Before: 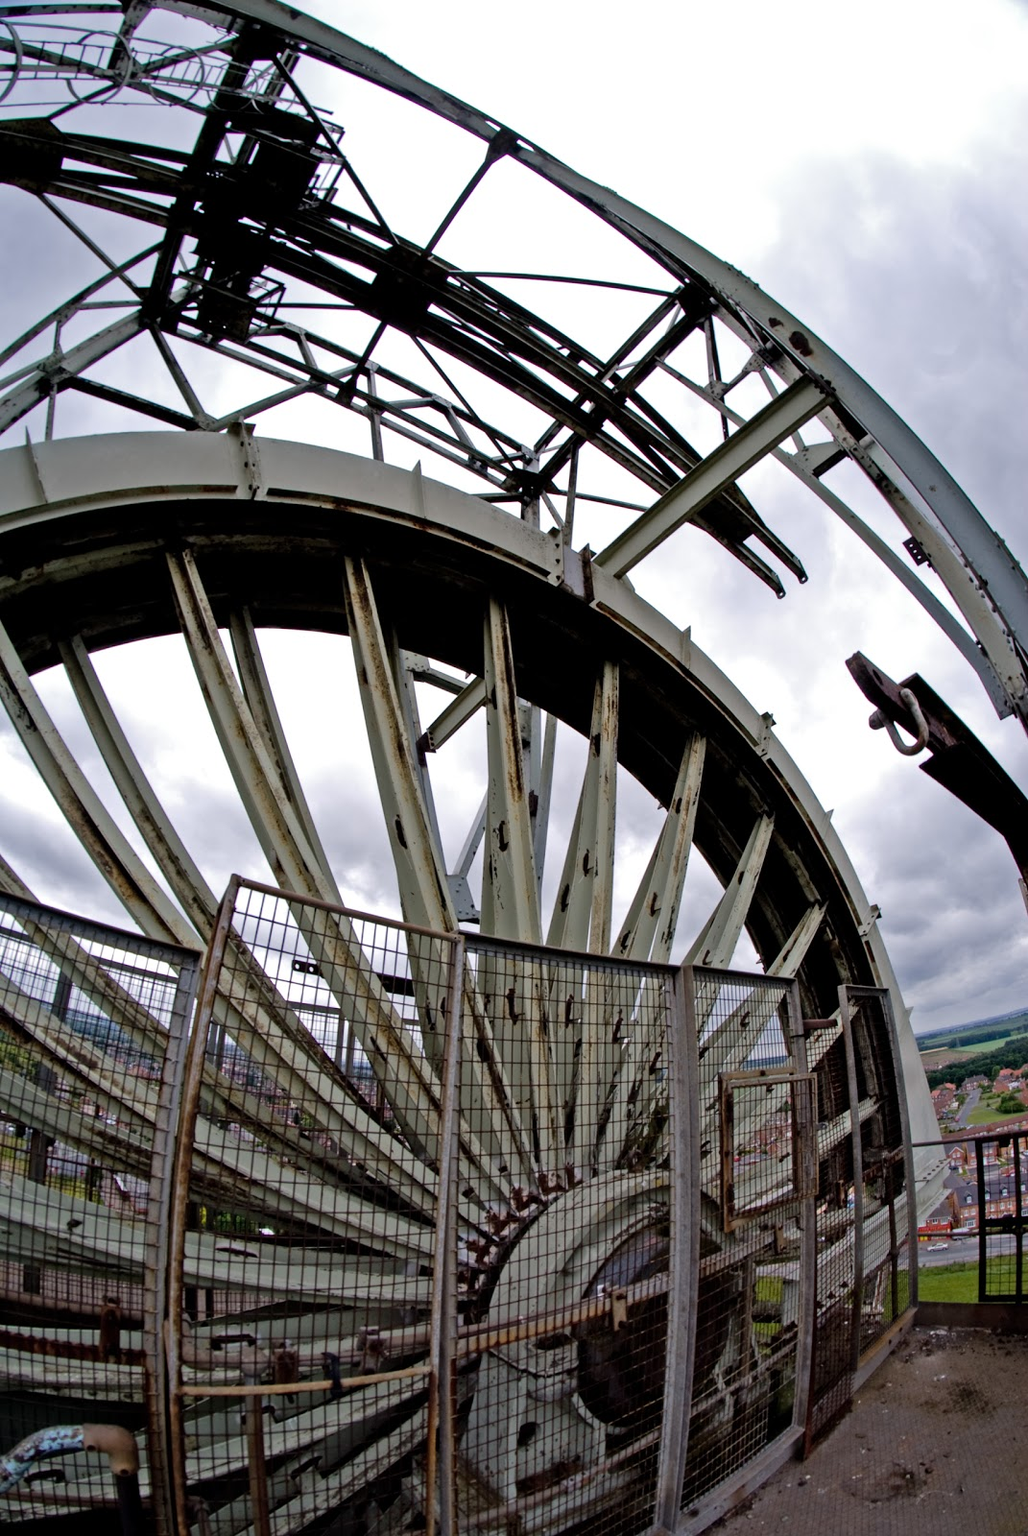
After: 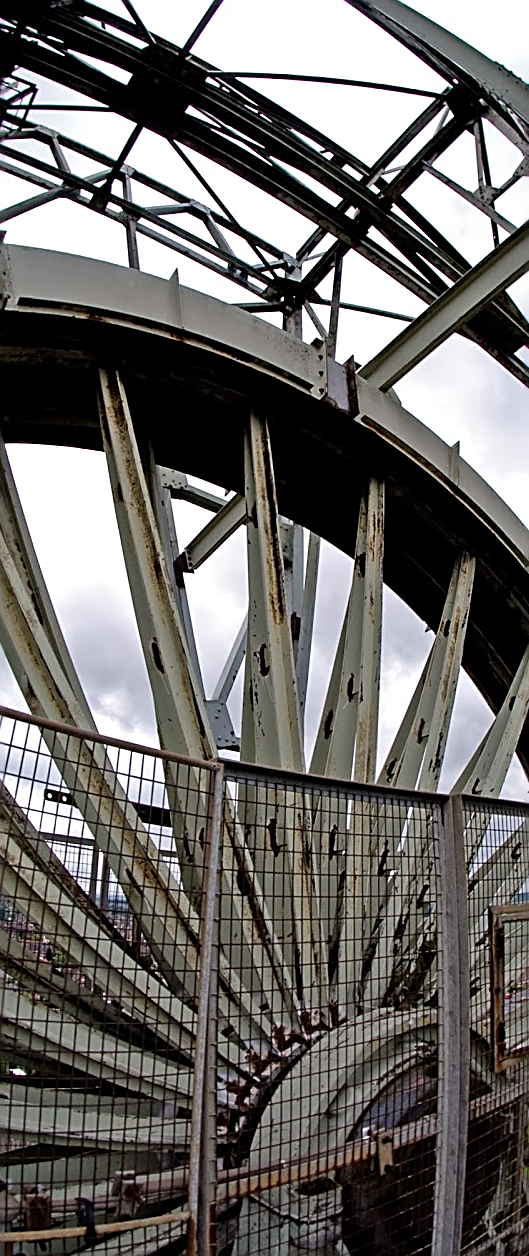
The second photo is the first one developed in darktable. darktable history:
crop and rotate: angle 0.02°, left 24.353%, top 13.219%, right 26.156%, bottom 8.224%
sharpen: amount 0.901
